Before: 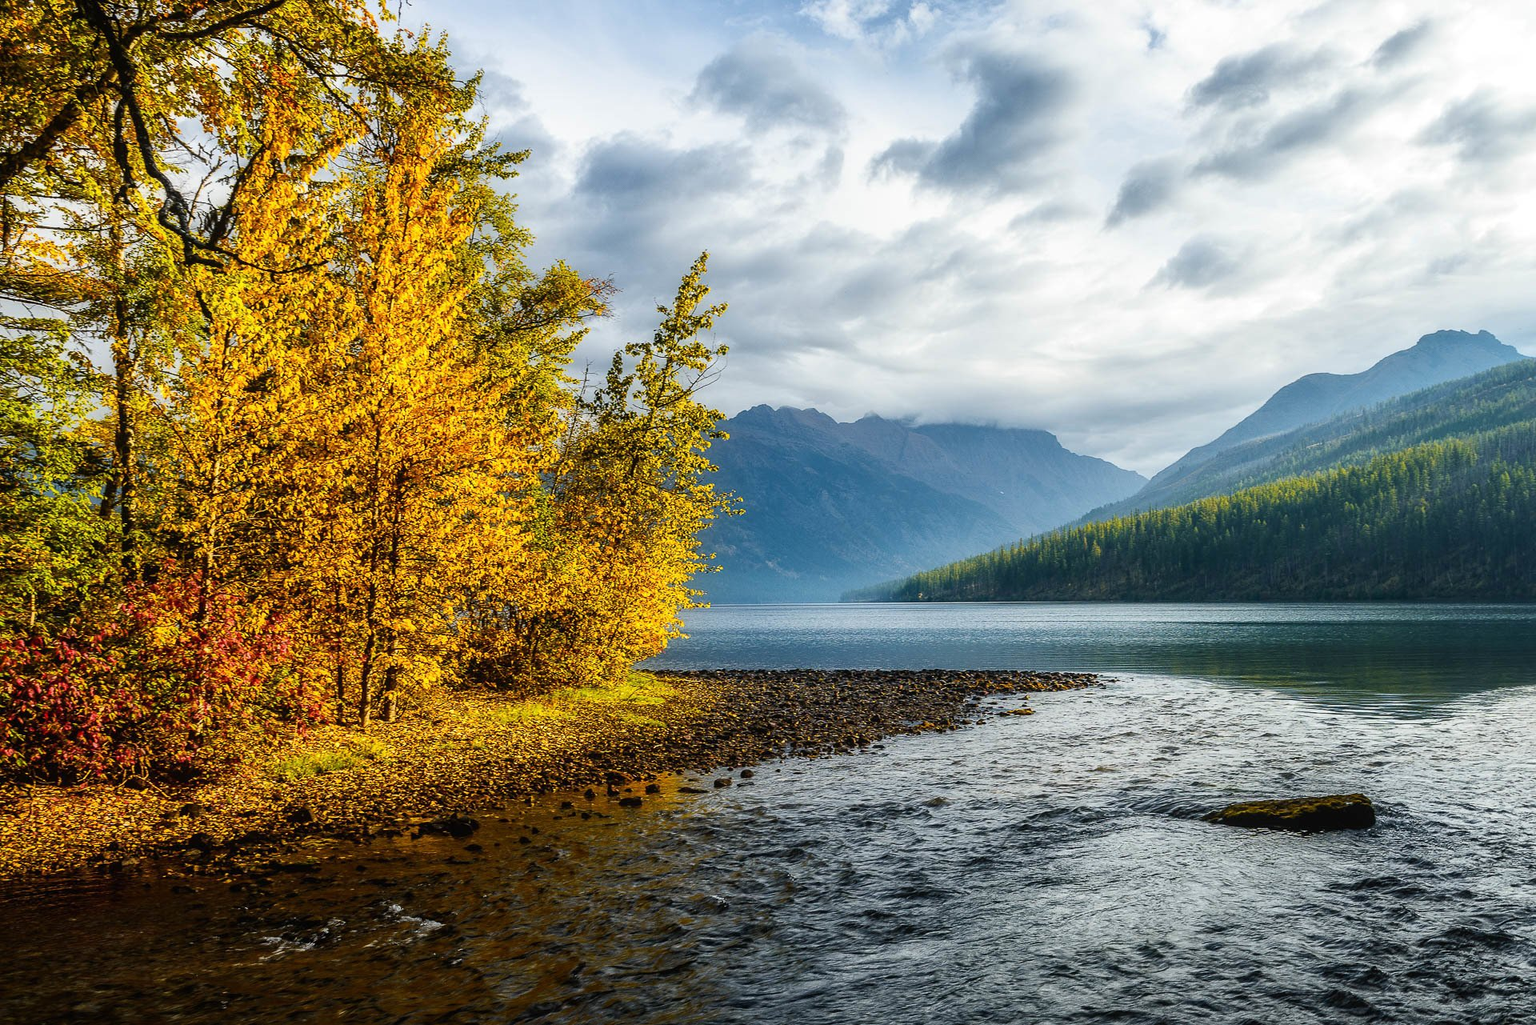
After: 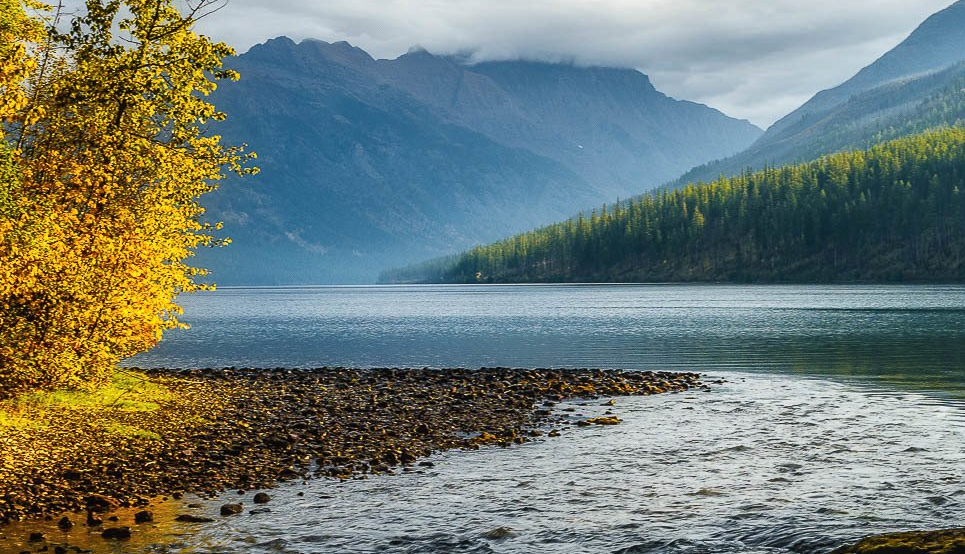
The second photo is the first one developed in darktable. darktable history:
shadows and highlights: soften with gaussian
crop: left 35.03%, top 36.625%, right 14.663%, bottom 20.057%
